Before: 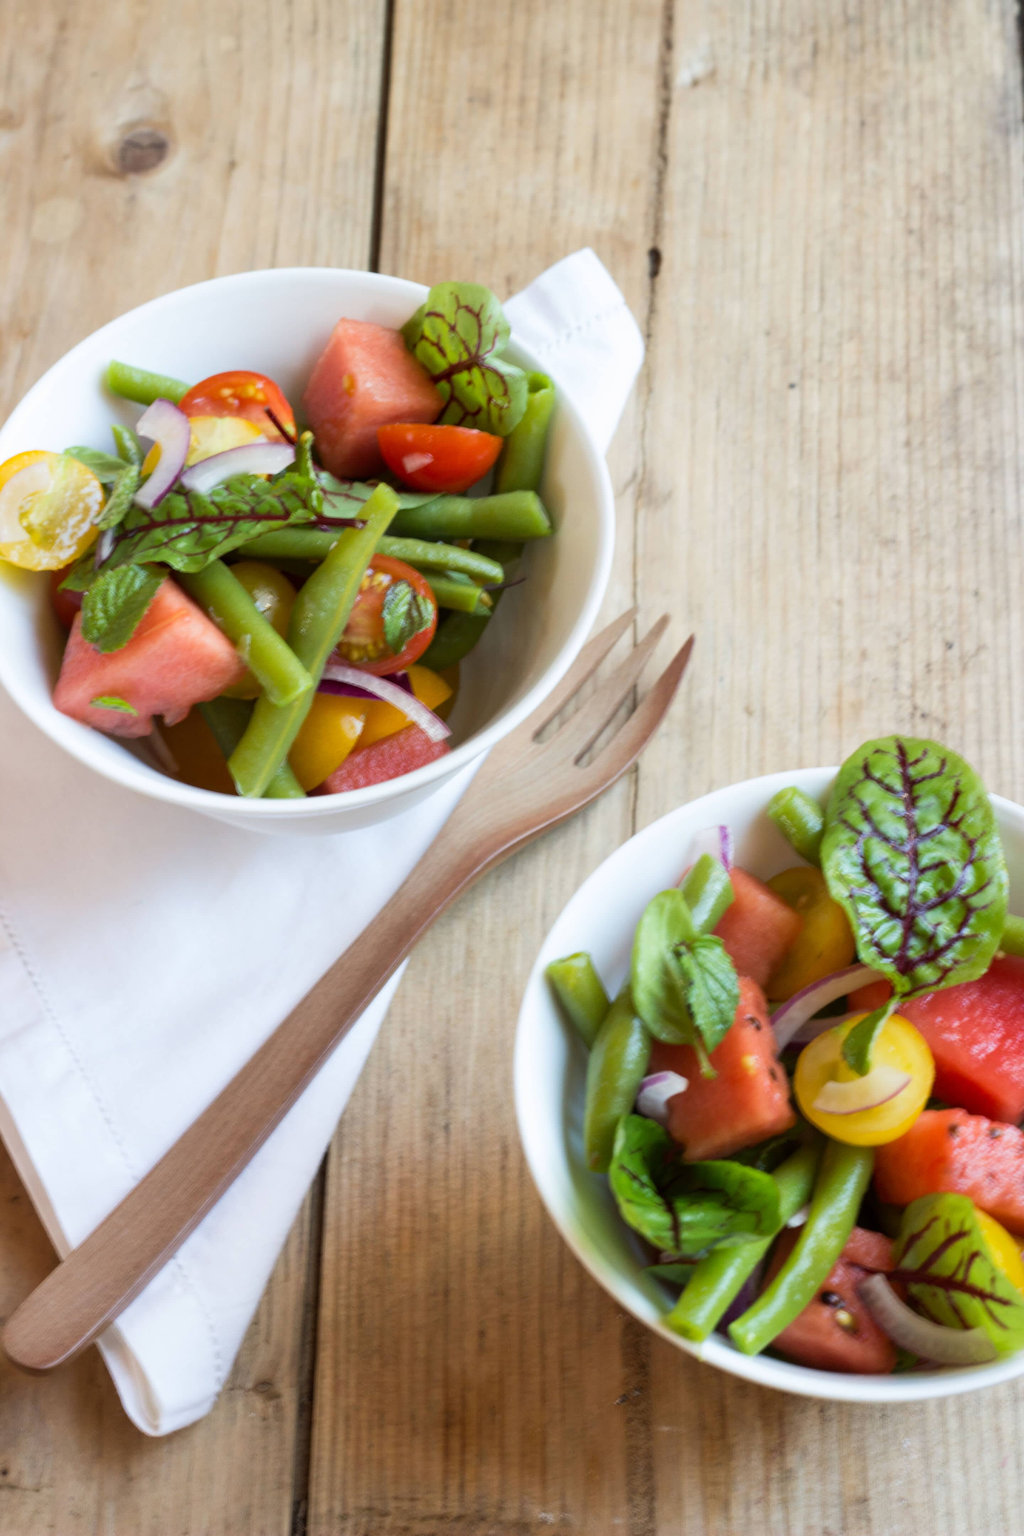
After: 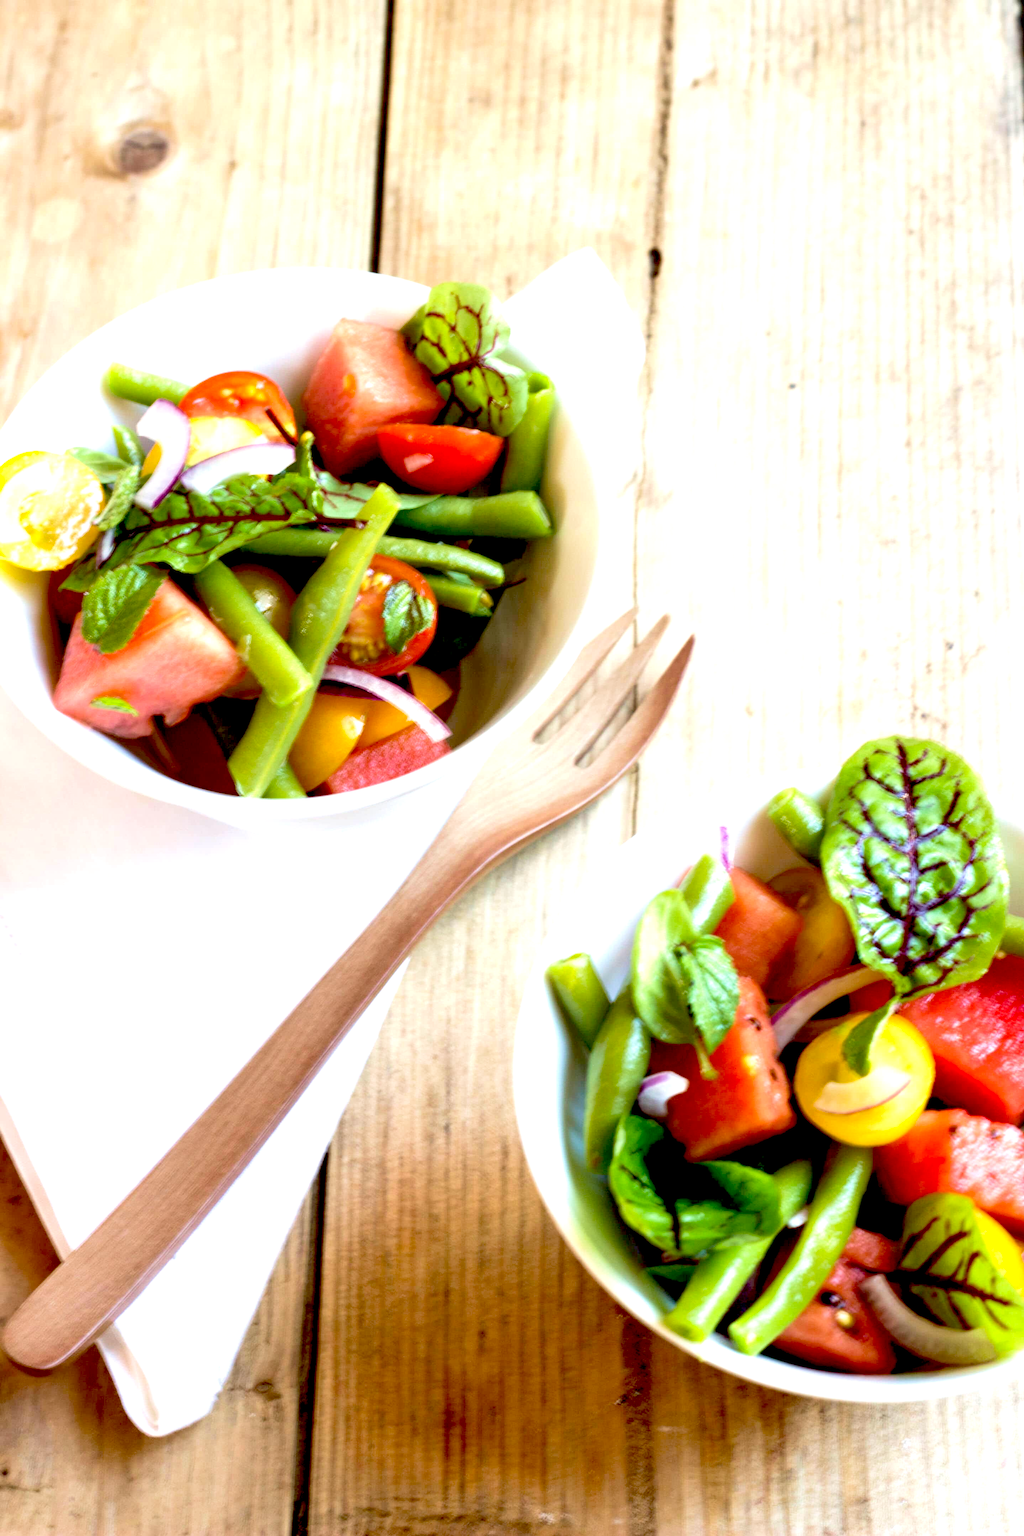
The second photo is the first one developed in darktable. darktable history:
velvia: on, module defaults
exposure: black level correction 0.035, exposure 0.9 EV, compensate highlight preservation false
